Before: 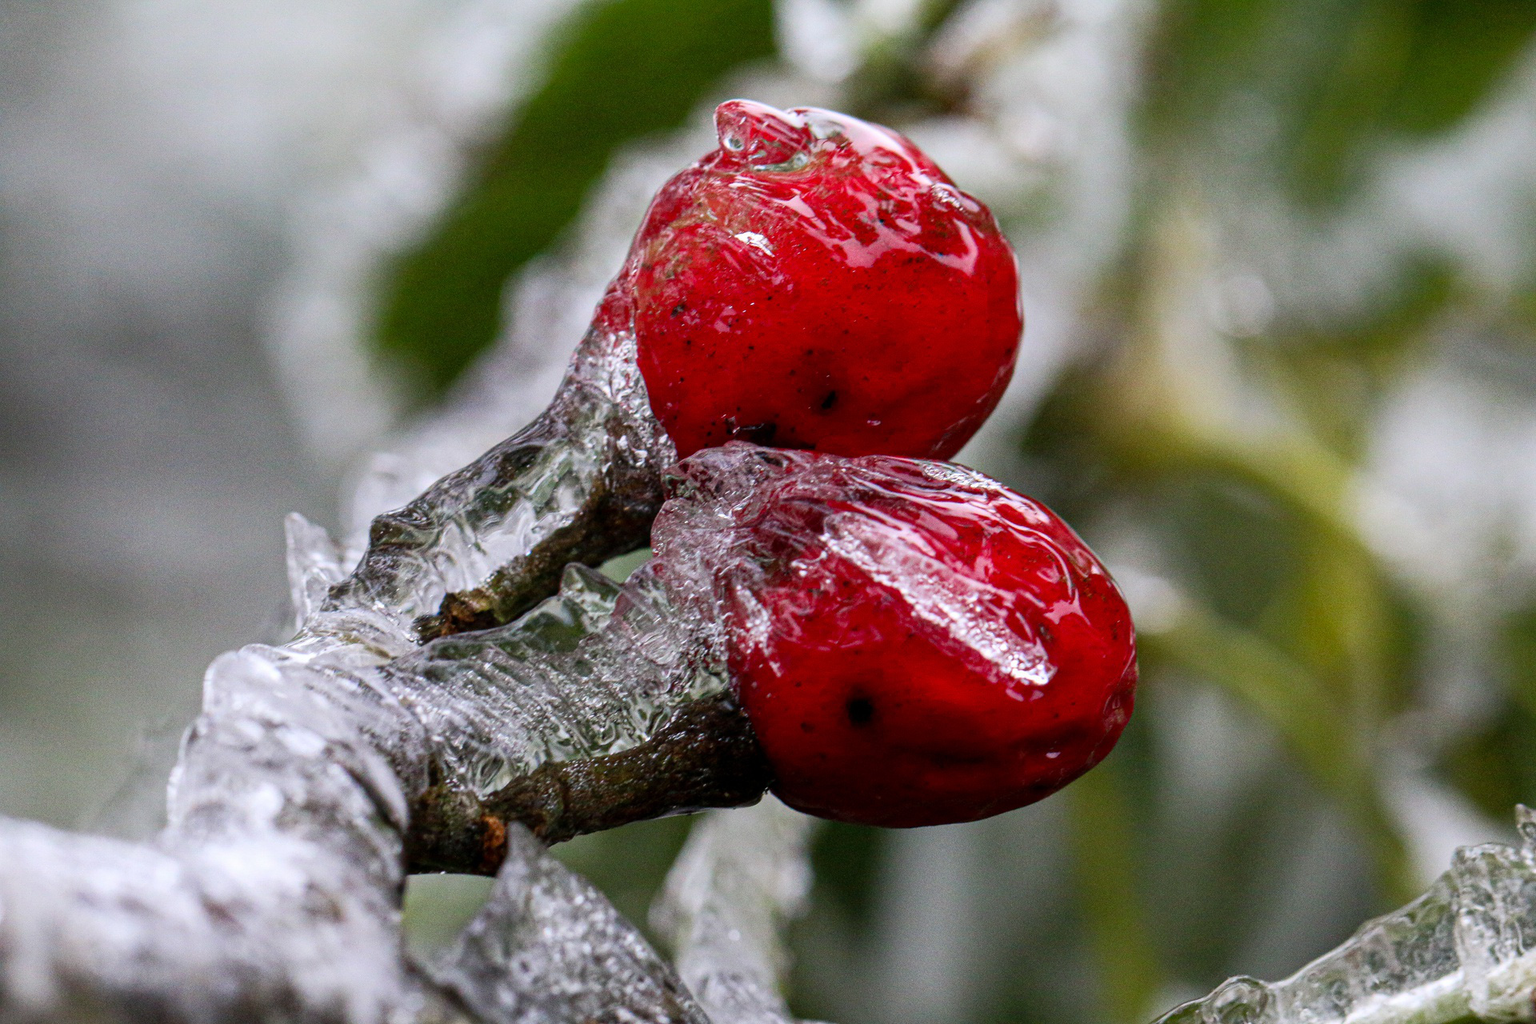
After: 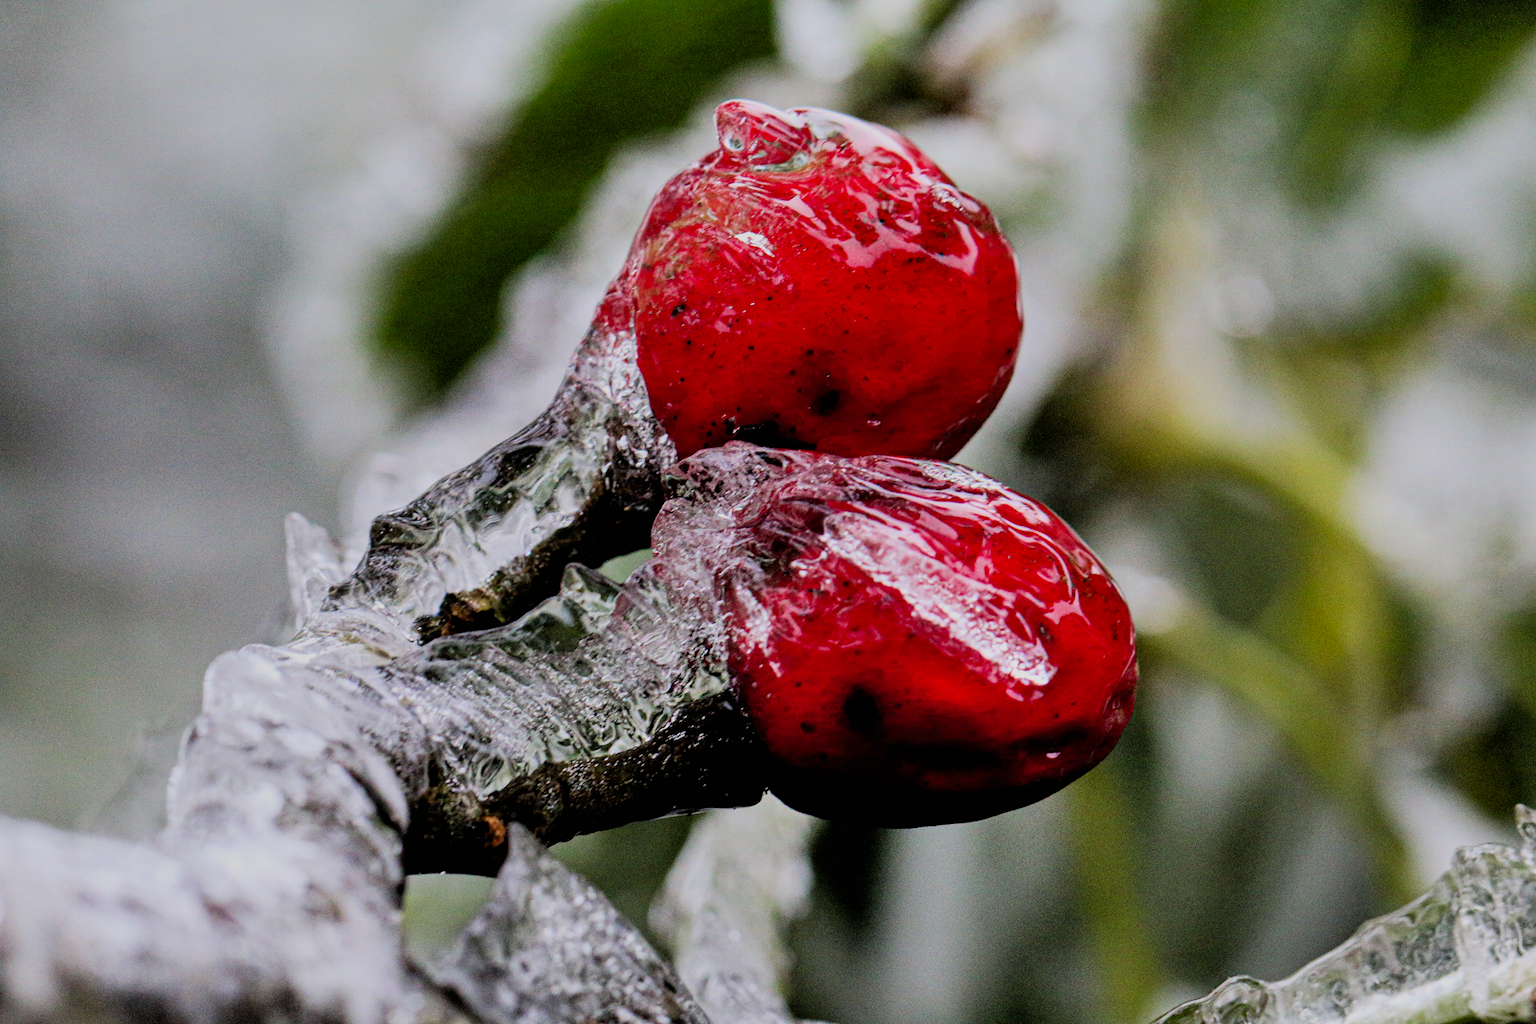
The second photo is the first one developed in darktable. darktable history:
shadows and highlights: shadows 52.42, soften with gaussian
contrast brightness saturation: contrast 0.1, brightness 0.03, saturation 0.09
filmic rgb: black relative exposure -4.38 EV, white relative exposure 4.56 EV, hardness 2.37, contrast 1.05
